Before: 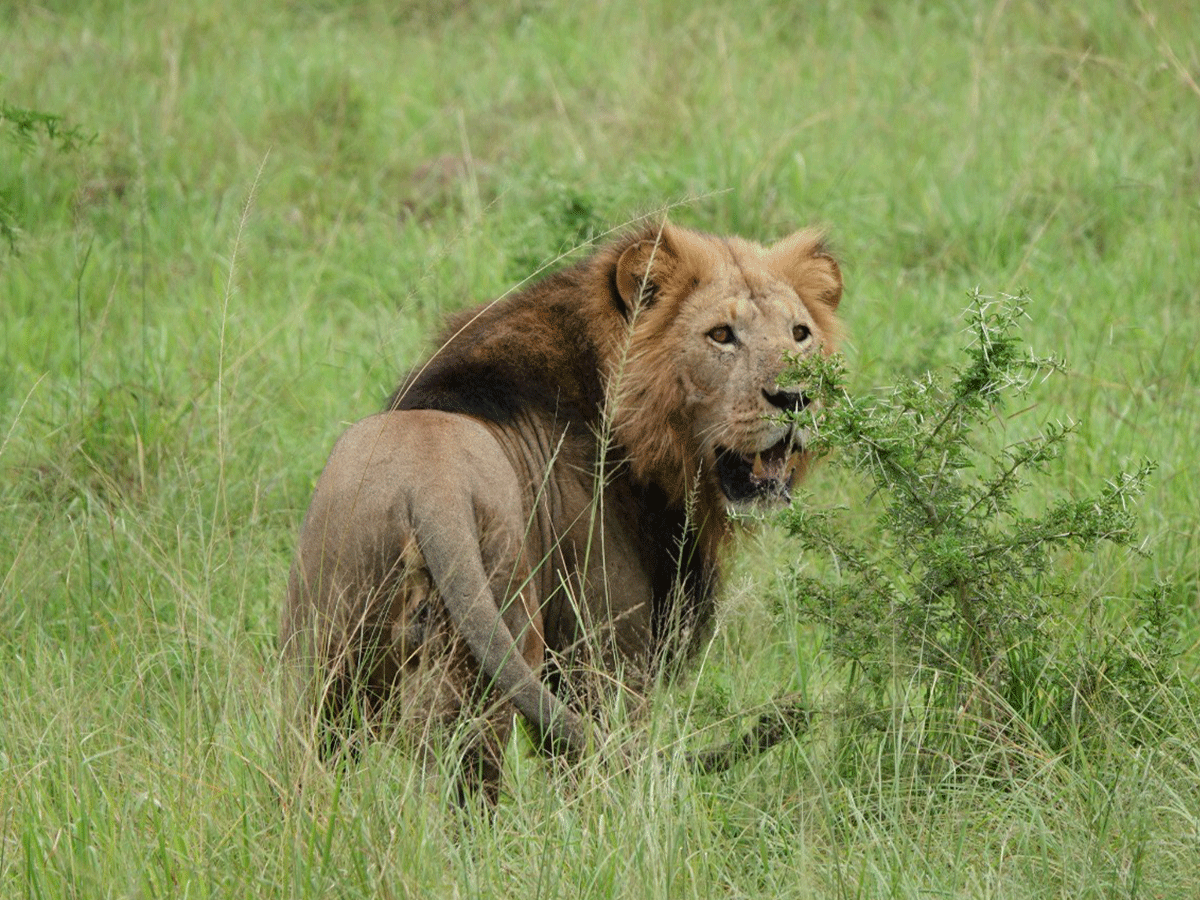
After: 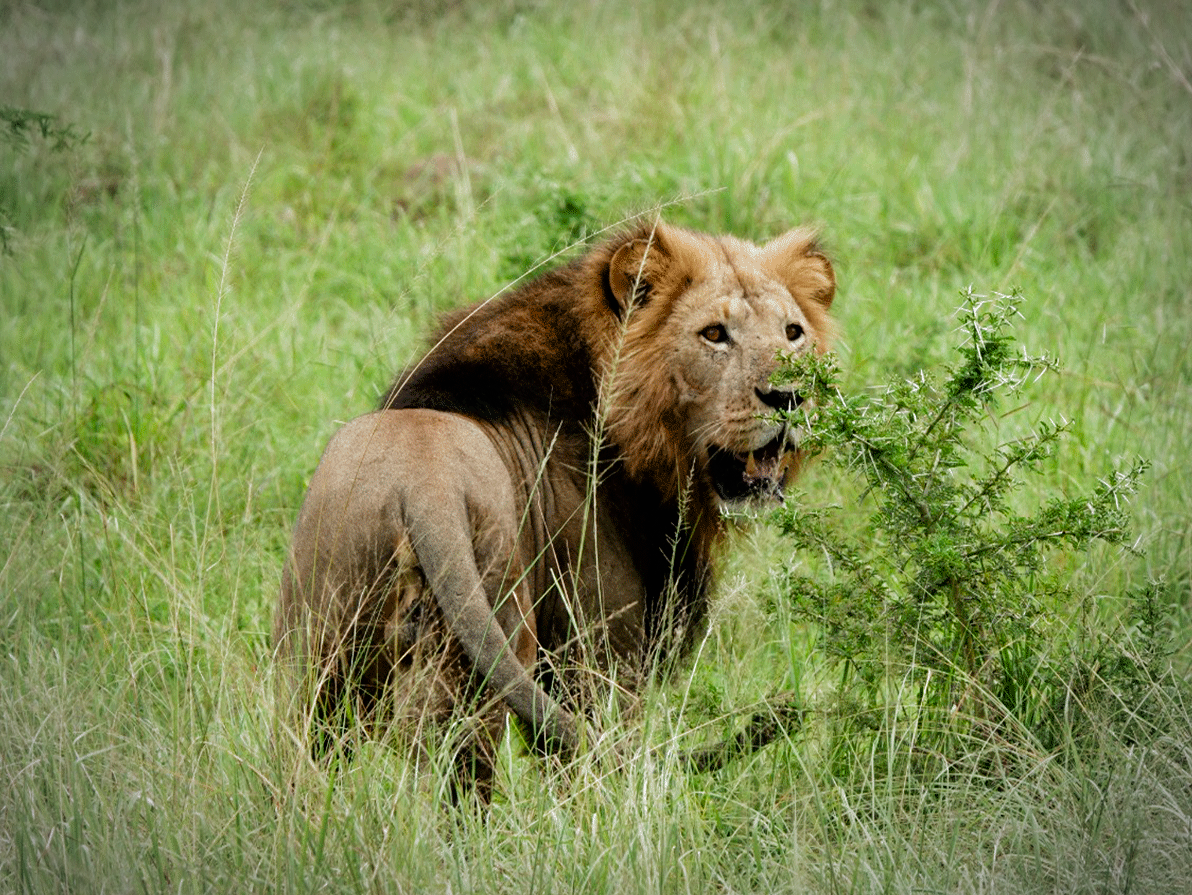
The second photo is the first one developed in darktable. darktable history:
filmic rgb: black relative exposure -8.2 EV, white relative exposure 2.2 EV, threshold 3 EV, hardness 7.11, latitude 75%, contrast 1.325, highlights saturation mix -2%, shadows ↔ highlights balance 30%, preserve chrominance no, color science v5 (2021), contrast in shadows safe, contrast in highlights safe, enable highlight reconstruction true
crop and rotate: left 0.614%, top 0.179%, bottom 0.309%
vignetting: automatic ratio true
